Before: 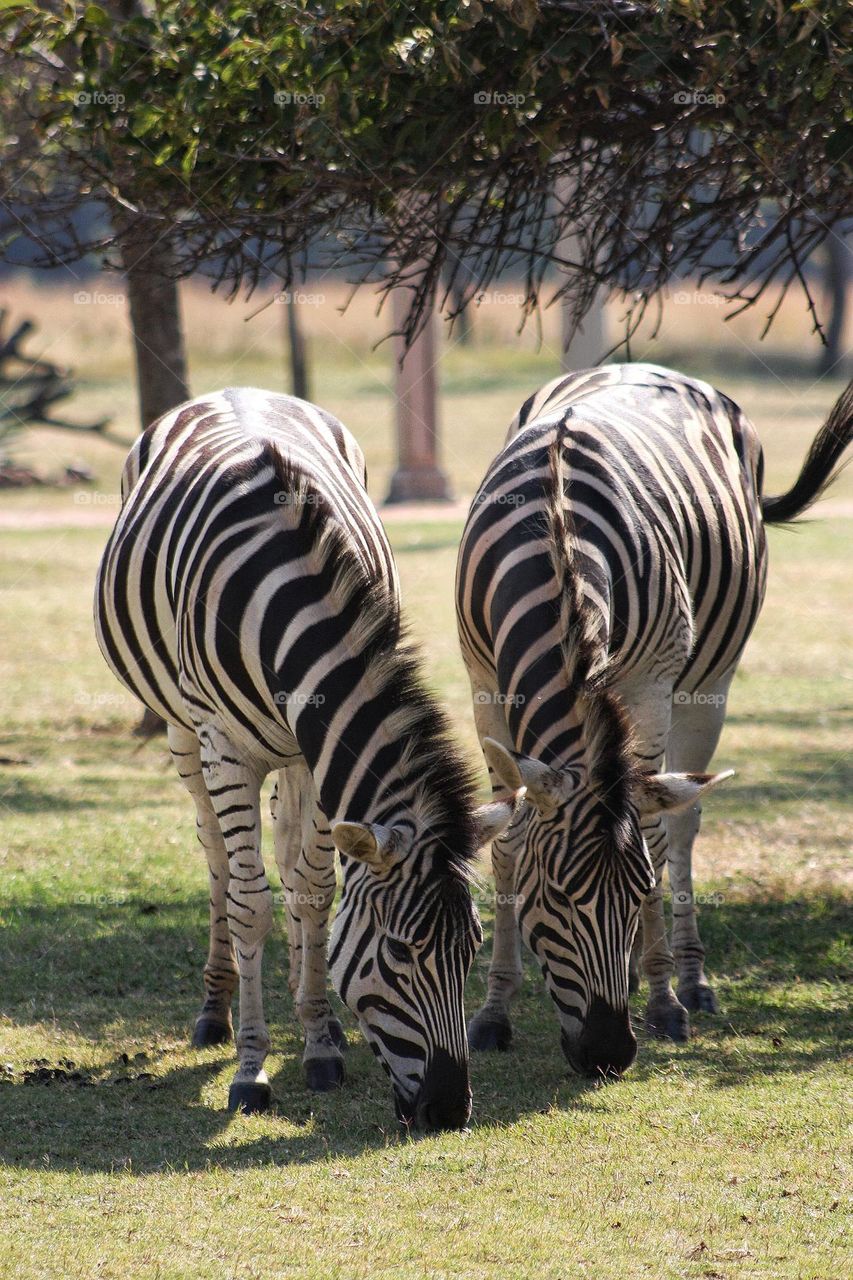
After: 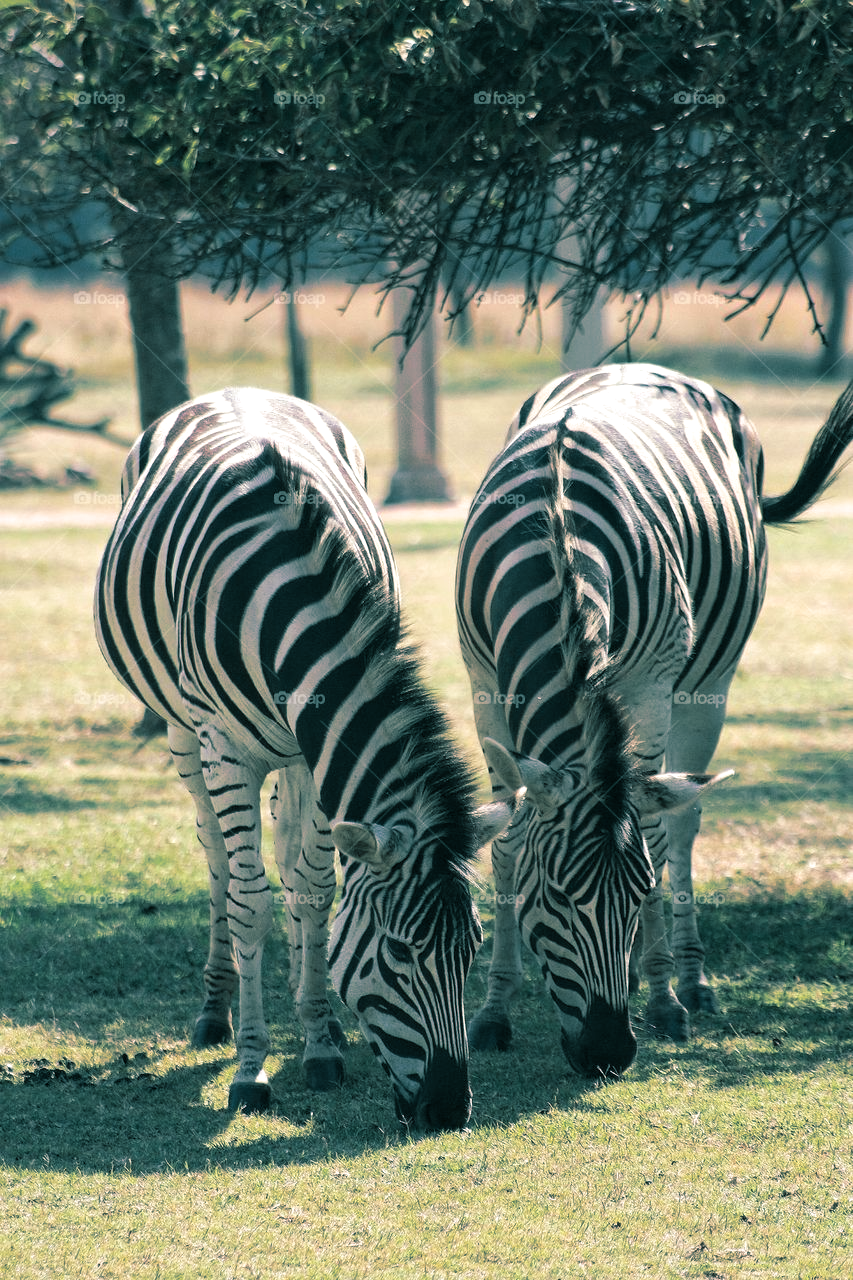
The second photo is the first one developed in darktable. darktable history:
exposure: black level correction 0, exposure 0.2 EV, compensate exposure bias true, compensate highlight preservation false
split-toning: shadows › hue 186.43°, highlights › hue 49.29°, compress 30.29%
